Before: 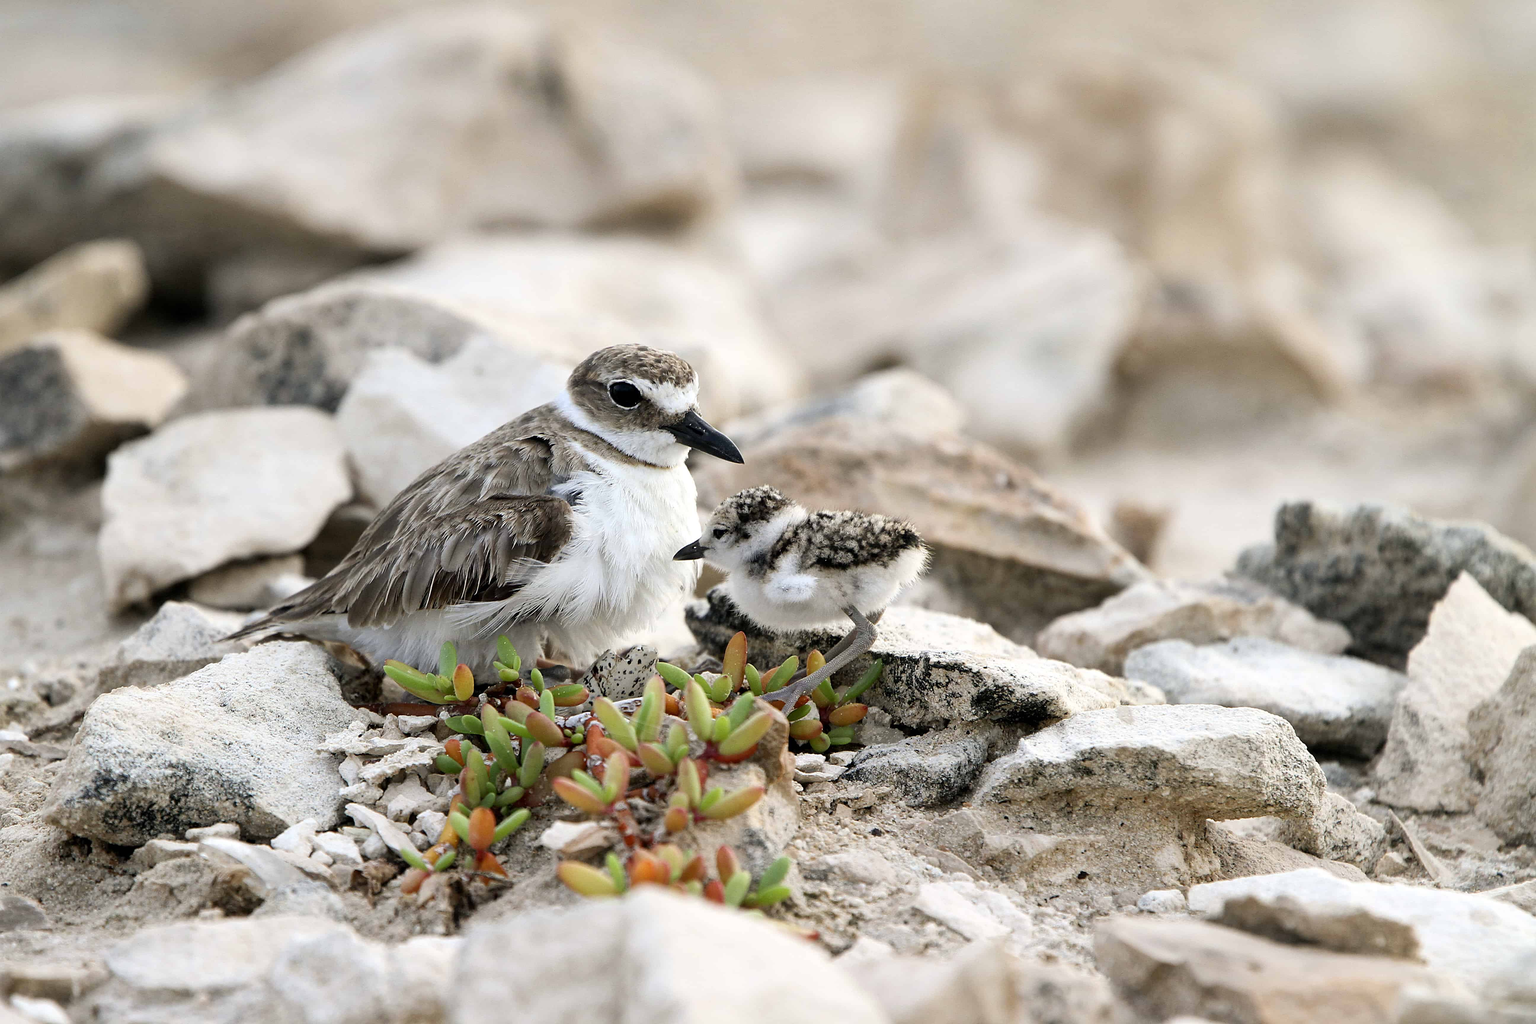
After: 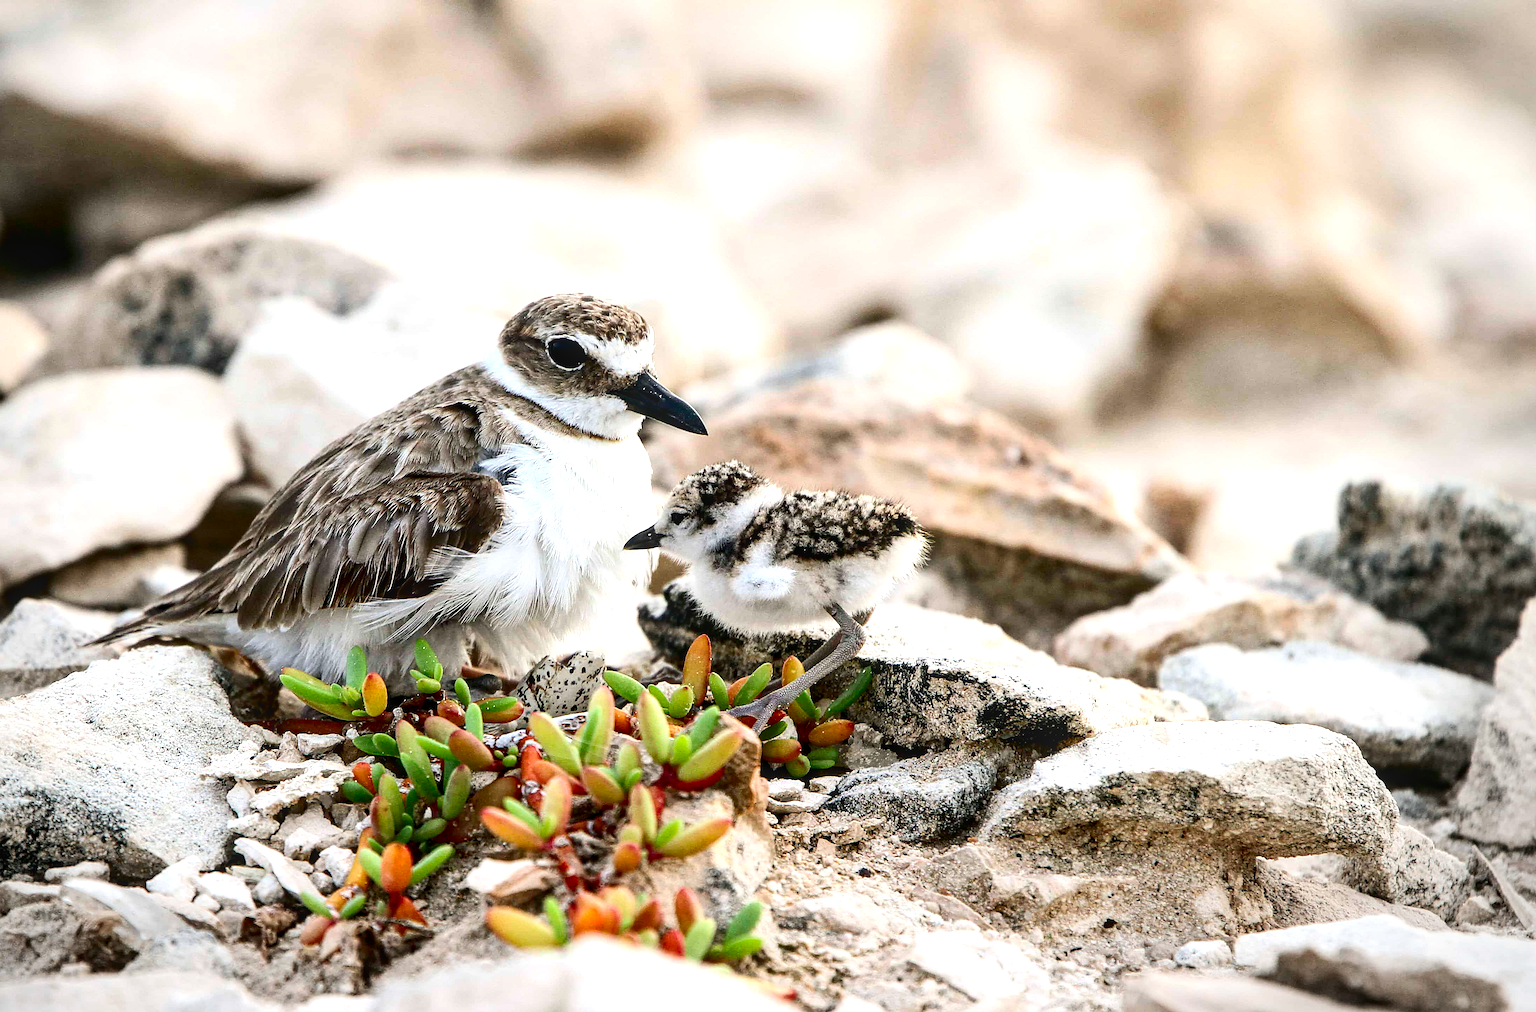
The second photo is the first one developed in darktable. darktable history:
color balance rgb: shadows lift › chroma 0.798%, shadows lift › hue 112.43°, perceptual saturation grading › global saturation 0.2%
local contrast: on, module defaults
exposure: exposure 0.479 EV, compensate highlight preservation false
contrast brightness saturation: contrast 0.211, brightness -0.111, saturation 0.207
crop and rotate: left 9.632%, top 9.499%, right 6.071%, bottom 7.142%
sharpen: radius 0.987, threshold 1.015
vignetting: brightness -0.343, center (-0.066, -0.311)
